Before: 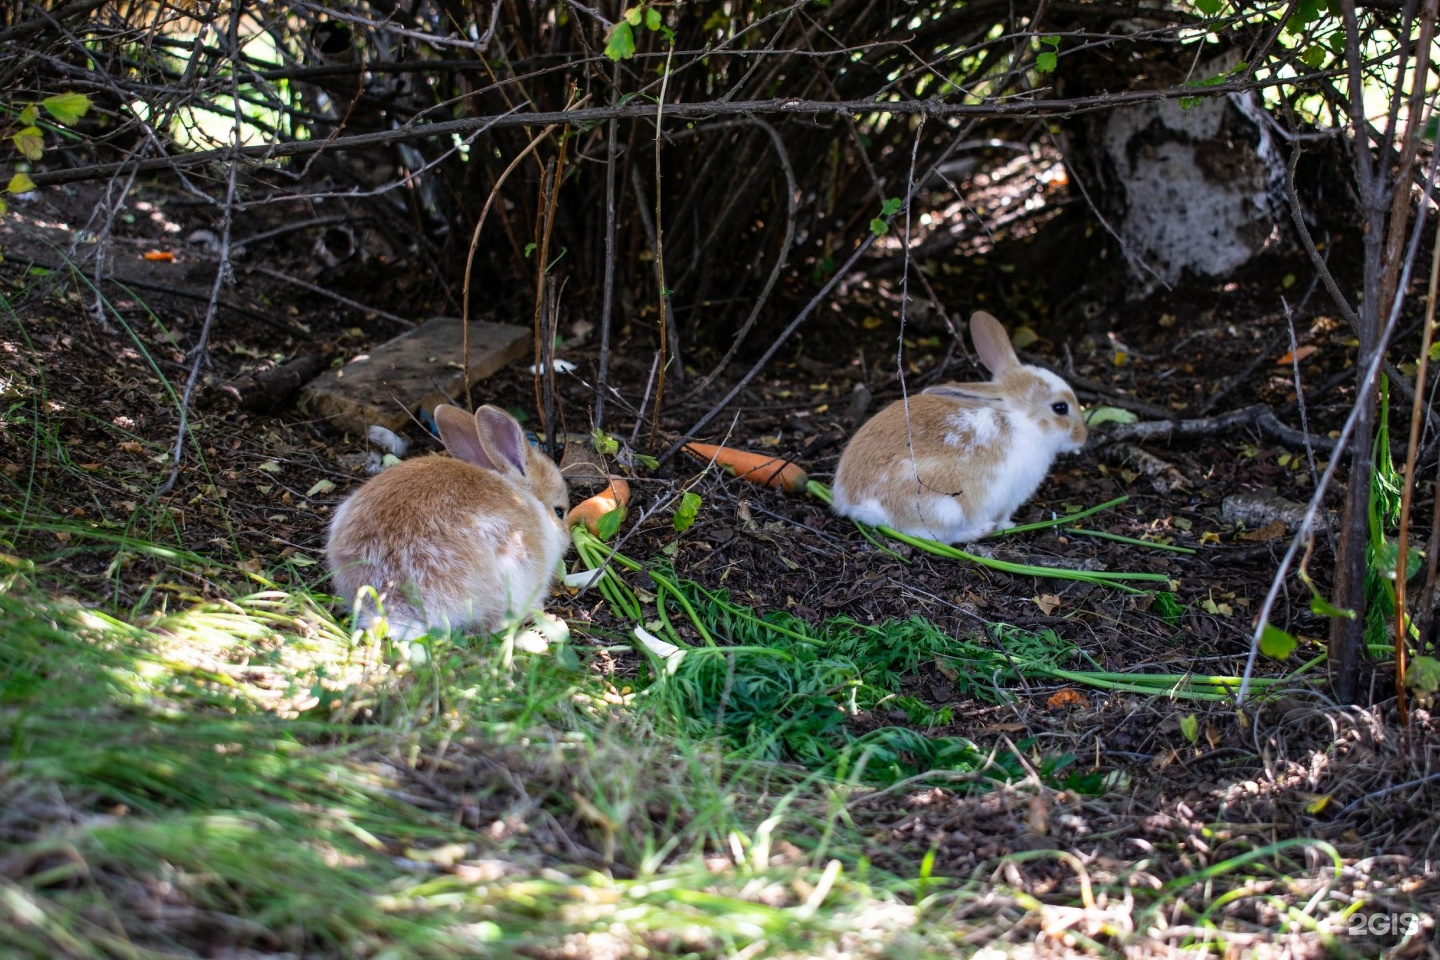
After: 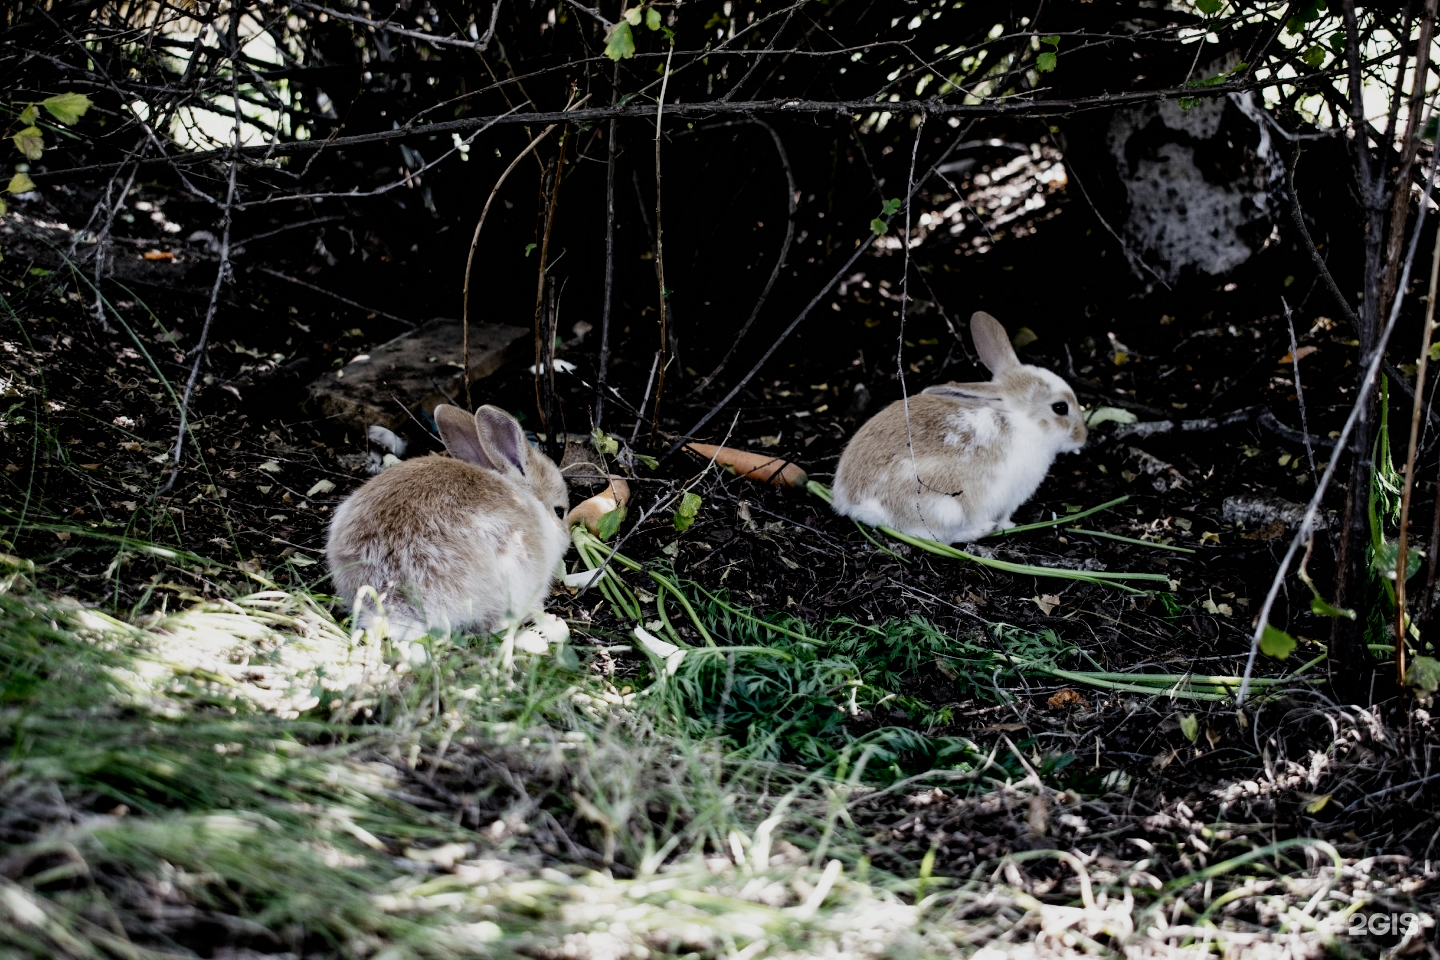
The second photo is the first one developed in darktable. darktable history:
filmic rgb: black relative exposure -5.07 EV, white relative exposure 3.97 EV, threshold 2.97 EV, hardness 2.9, contrast 1.41, highlights saturation mix -29.19%, preserve chrominance no, color science v4 (2020), contrast in shadows soft, enable highlight reconstruction true
